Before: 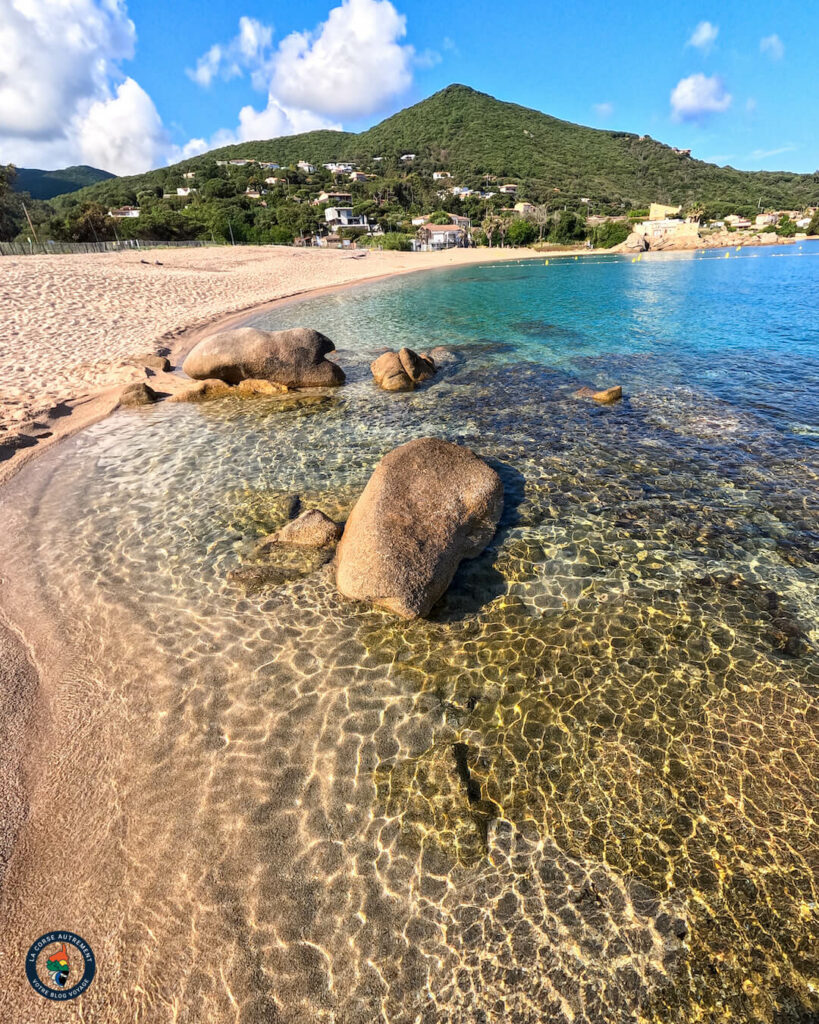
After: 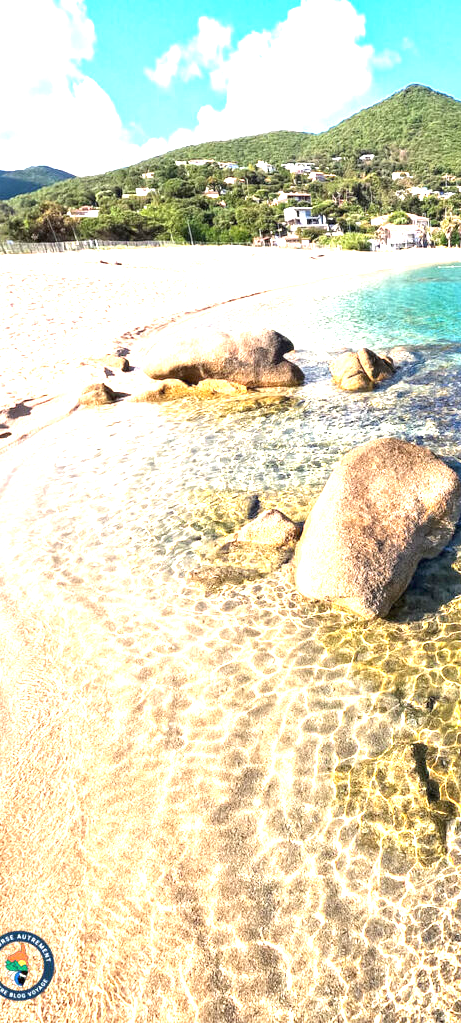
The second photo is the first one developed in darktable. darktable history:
exposure: black level correction 0, exposure 1.741 EV, compensate exposure bias true, compensate highlight preservation false
crop: left 5.114%, right 38.589%
